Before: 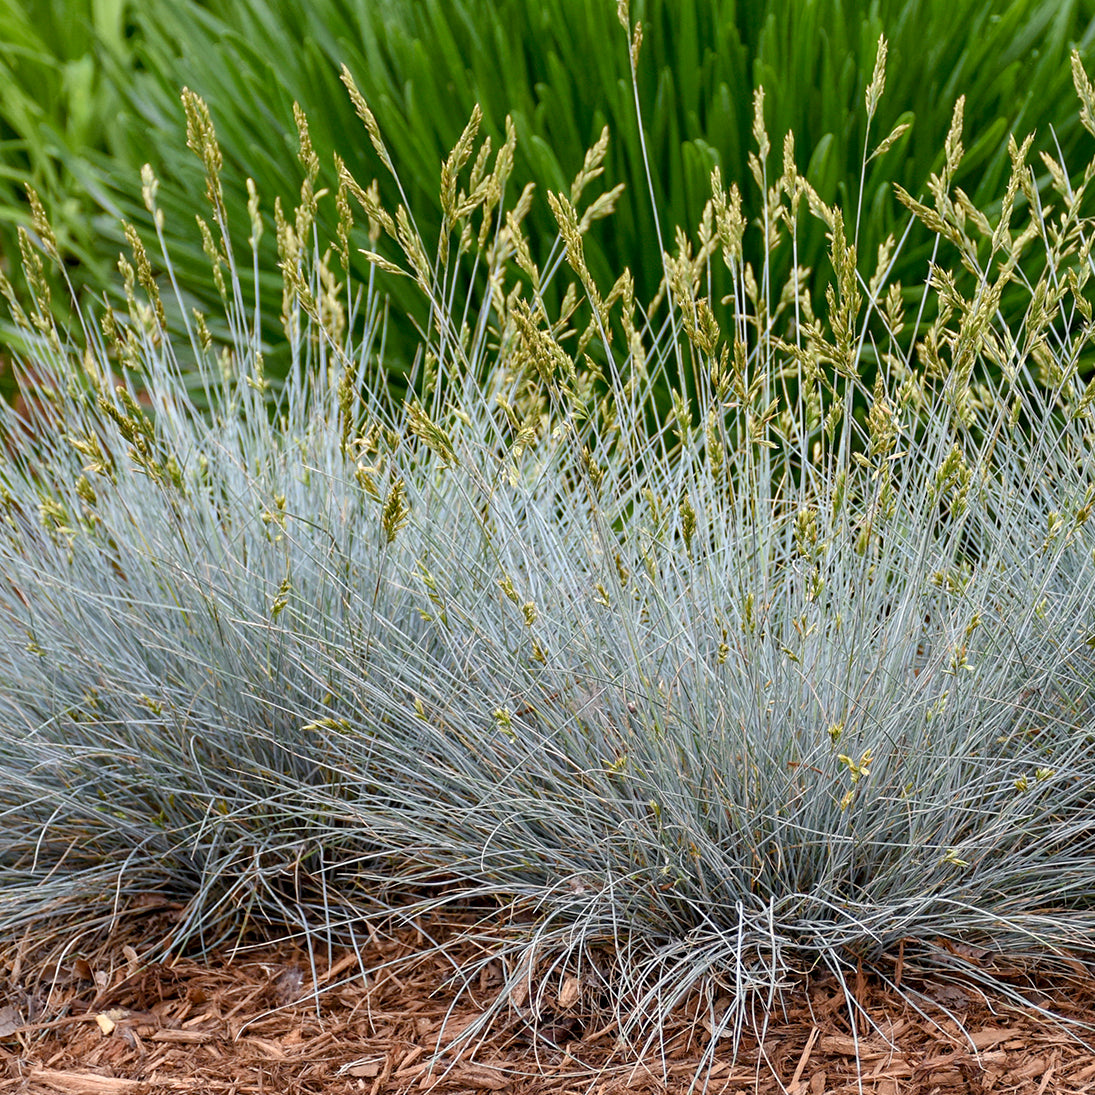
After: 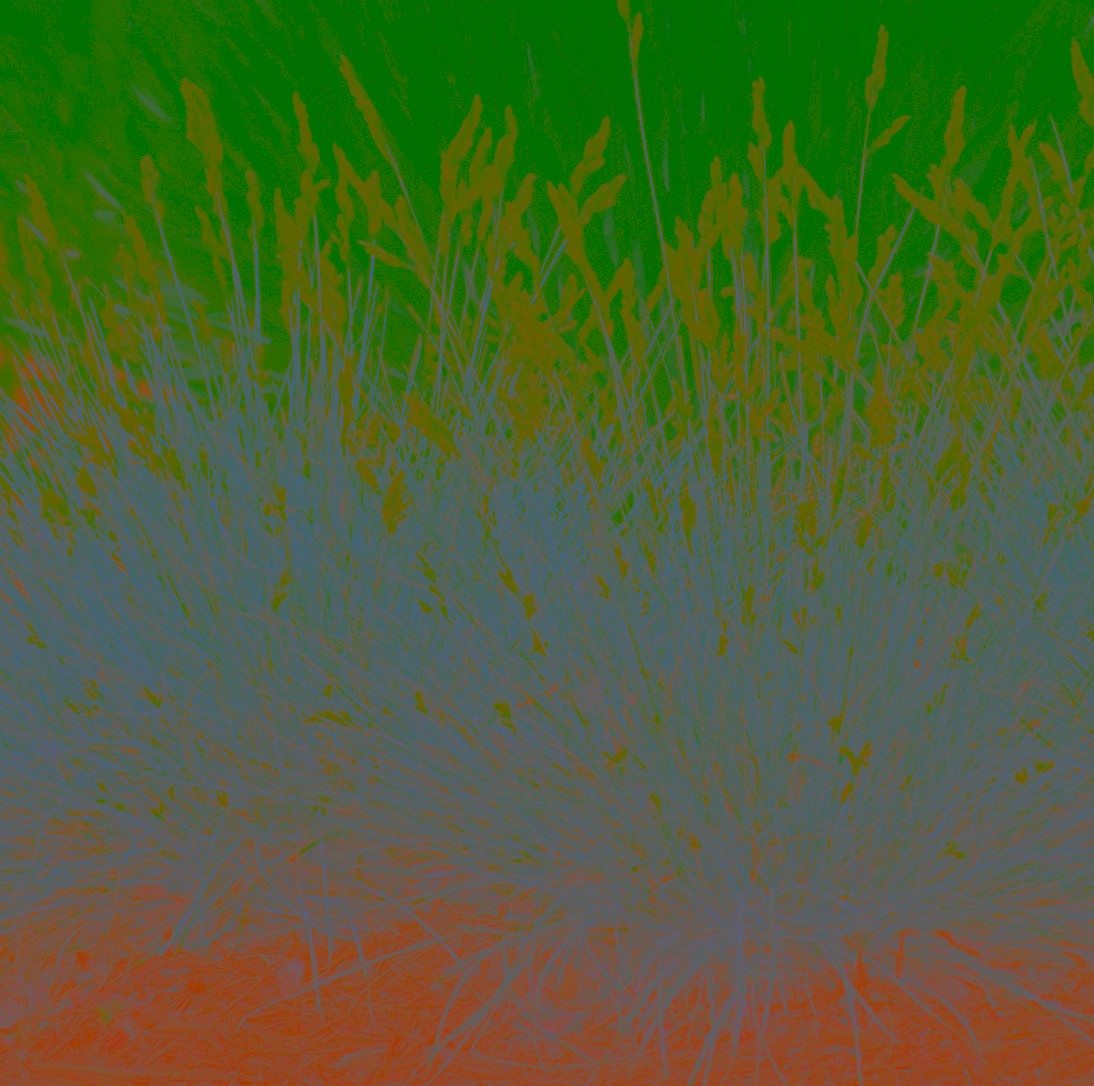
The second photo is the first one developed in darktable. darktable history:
exposure: compensate highlight preservation false
contrast equalizer: octaves 7, y [[0.6 ×6], [0.55 ×6], [0 ×6], [0 ×6], [0 ×6]], mix -0.983
shadows and highlights: shadows 39.2, highlights -75.18
crop: top 0.796%, right 0.032%
contrast brightness saturation: contrast -0.978, brightness -0.176, saturation 0.764
